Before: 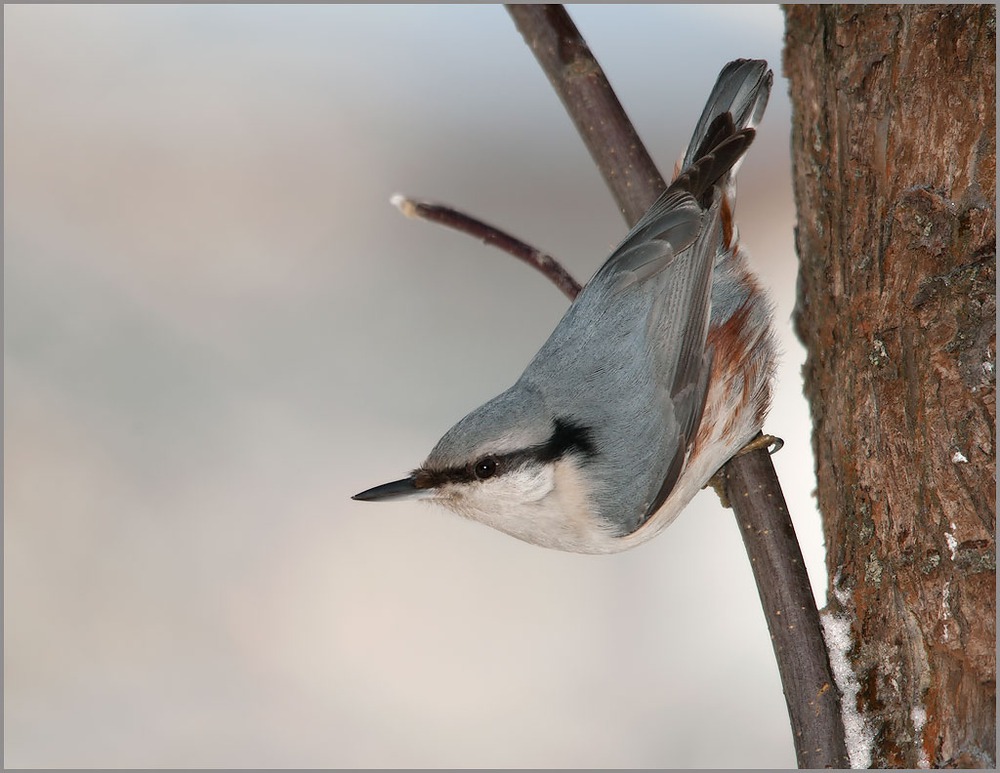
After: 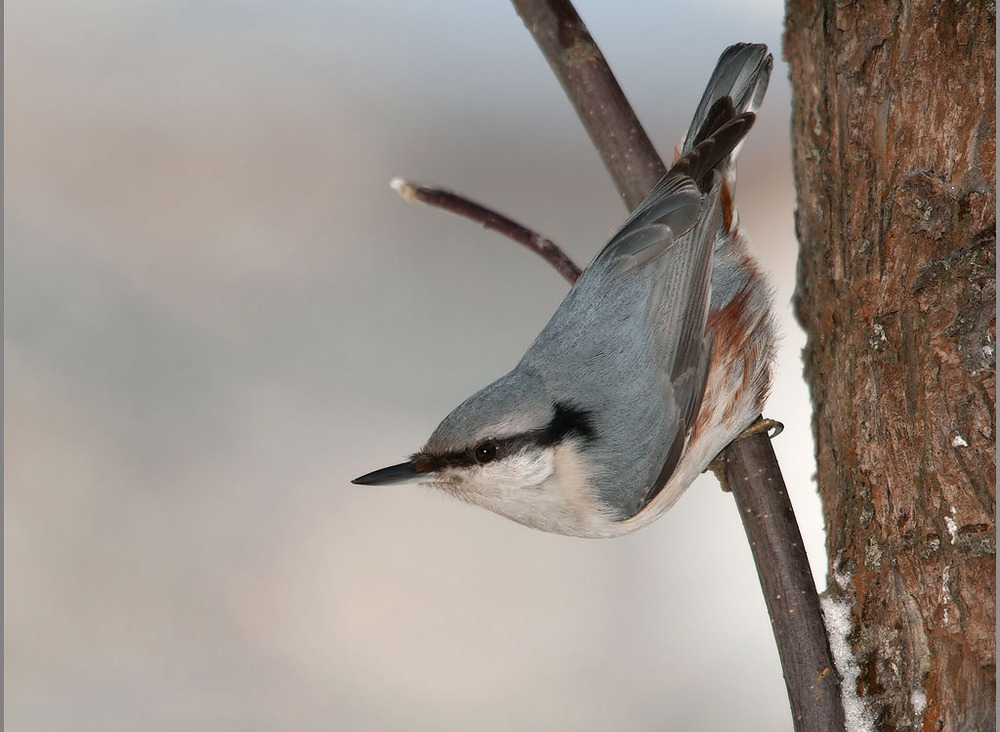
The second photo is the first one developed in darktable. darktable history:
crop and rotate: top 2.099%, bottom 3.08%
shadows and highlights: soften with gaussian
